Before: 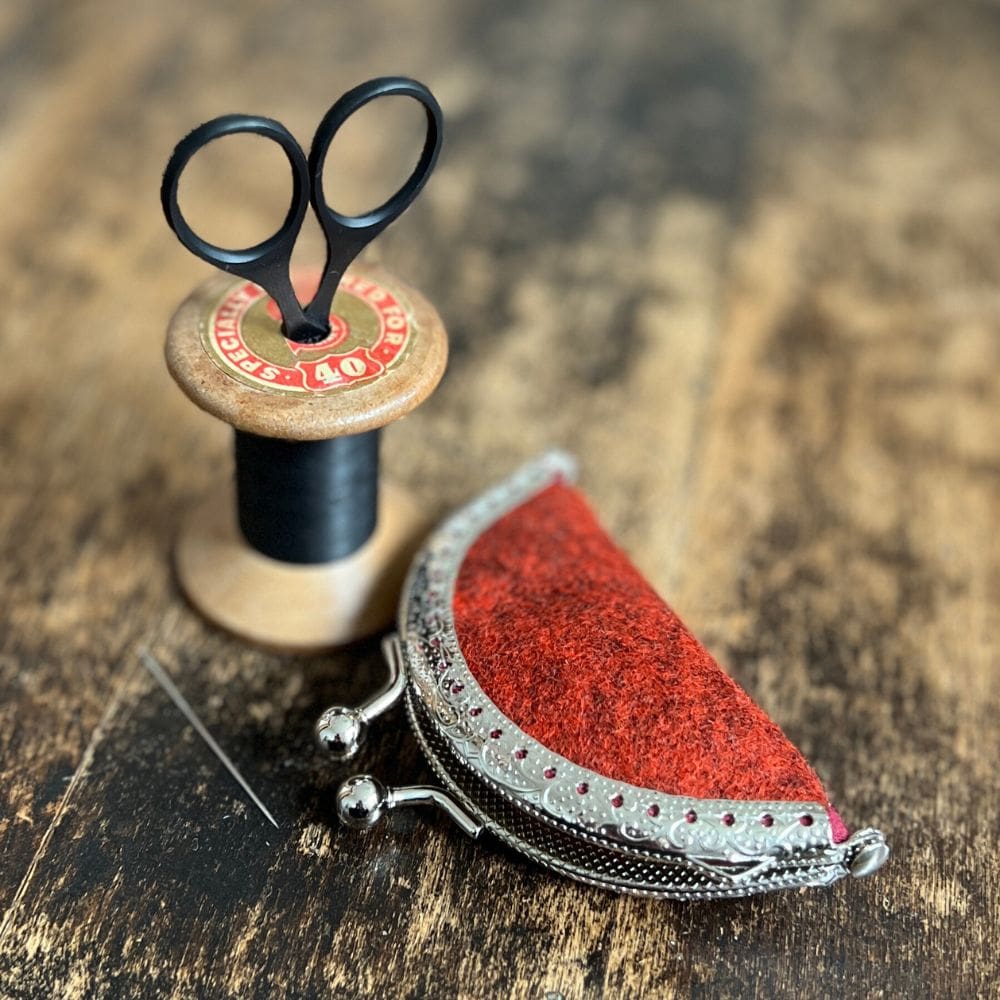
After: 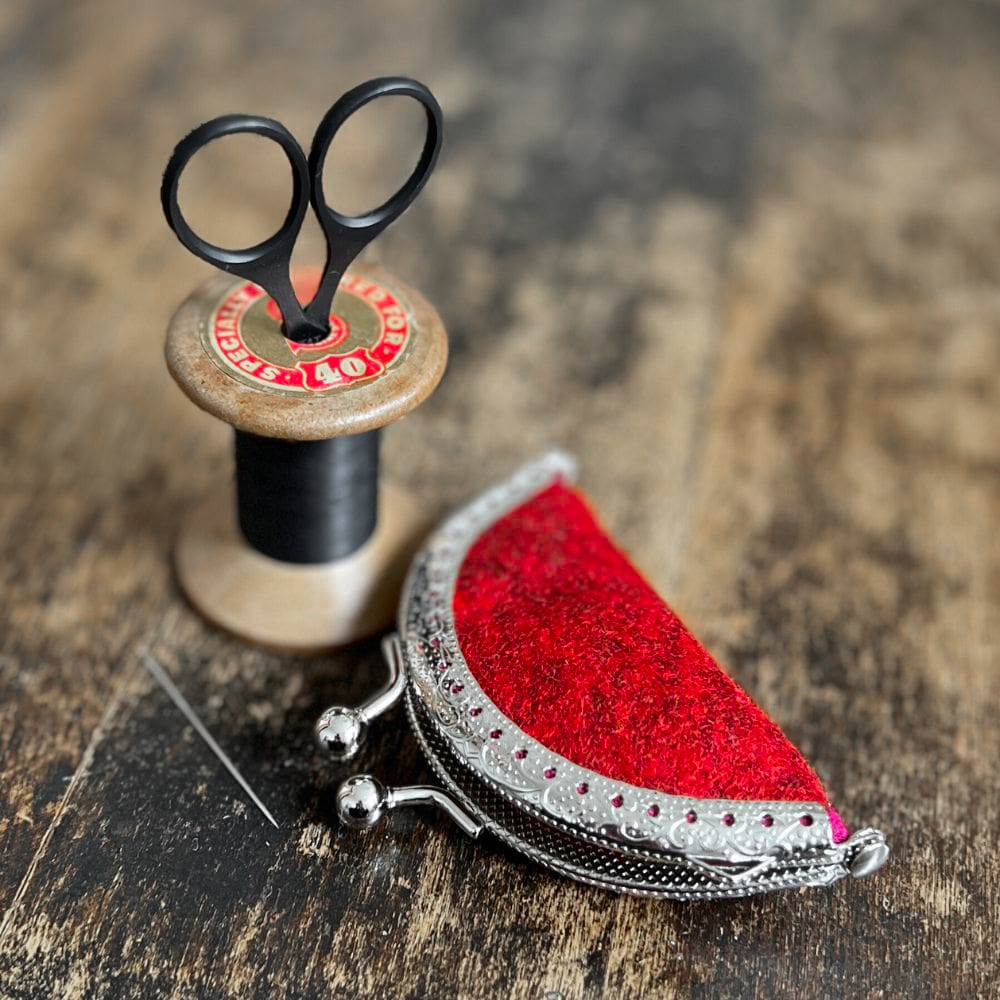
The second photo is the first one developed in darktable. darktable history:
color calibration: illuminant custom, x 0.348, y 0.364, temperature 4960.81 K, saturation algorithm version 1 (2020)
exposure: compensate exposure bias true, compensate highlight preservation false
color zones: curves: ch0 [(0, 0.48) (0.209, 0.398) (0.305, 0.332) (0.429, 0.493) (0.571, 0.5) (0.714, 0.5) (0.857, 0.5) (1, 0.48)]; ch1 [(0, 0.736) (0.143, 0.625) (0.225, 0.371) (0.429, 0.256) (0.571, 0.241) (0.714, 0.213) (0.857, 0.48) (1, 0.736)]; ch2 [(0, 0.448) (0.143, 0.498) (0.286, 0.5) (0.429, 0.5) (0.571, 0.5) (0.714, 0.5) (0.857, 0.5) (1, 0.448)]
shadows and highlights: shadows 52.82, soften with gaussian
